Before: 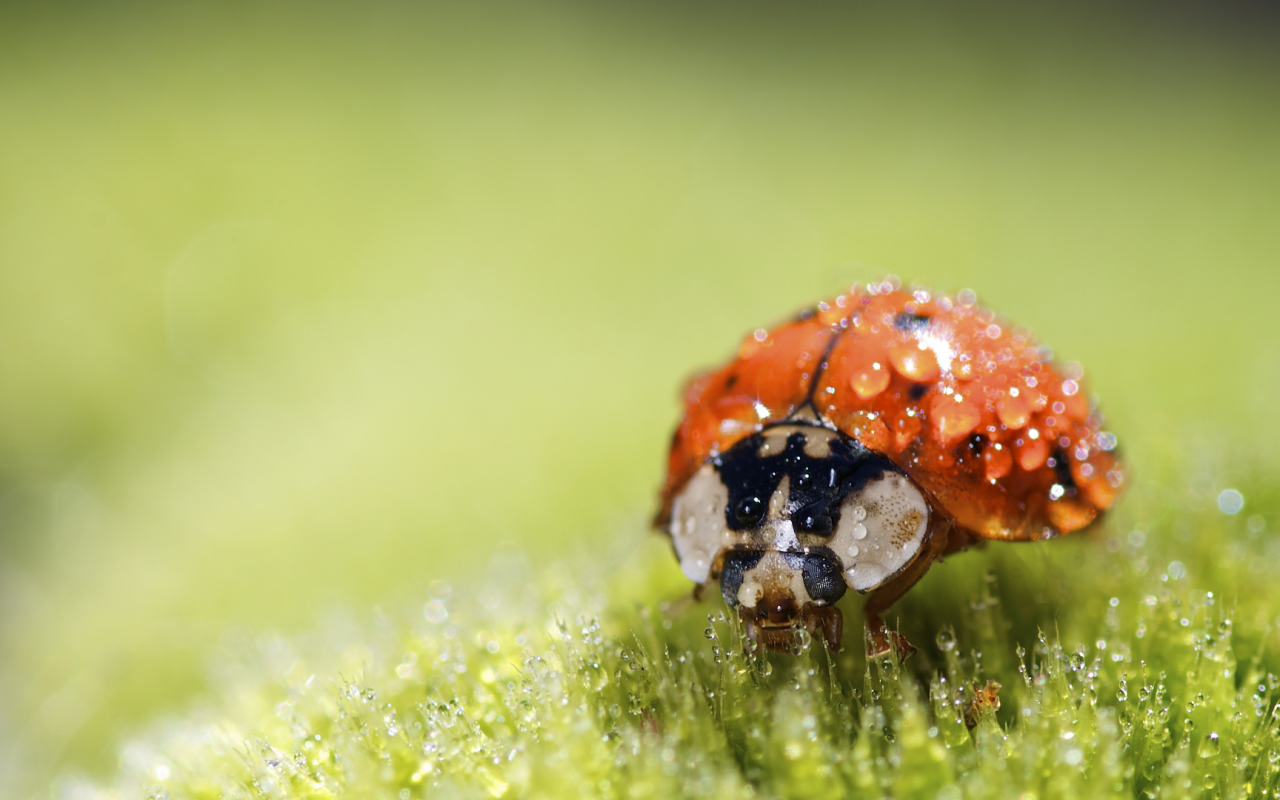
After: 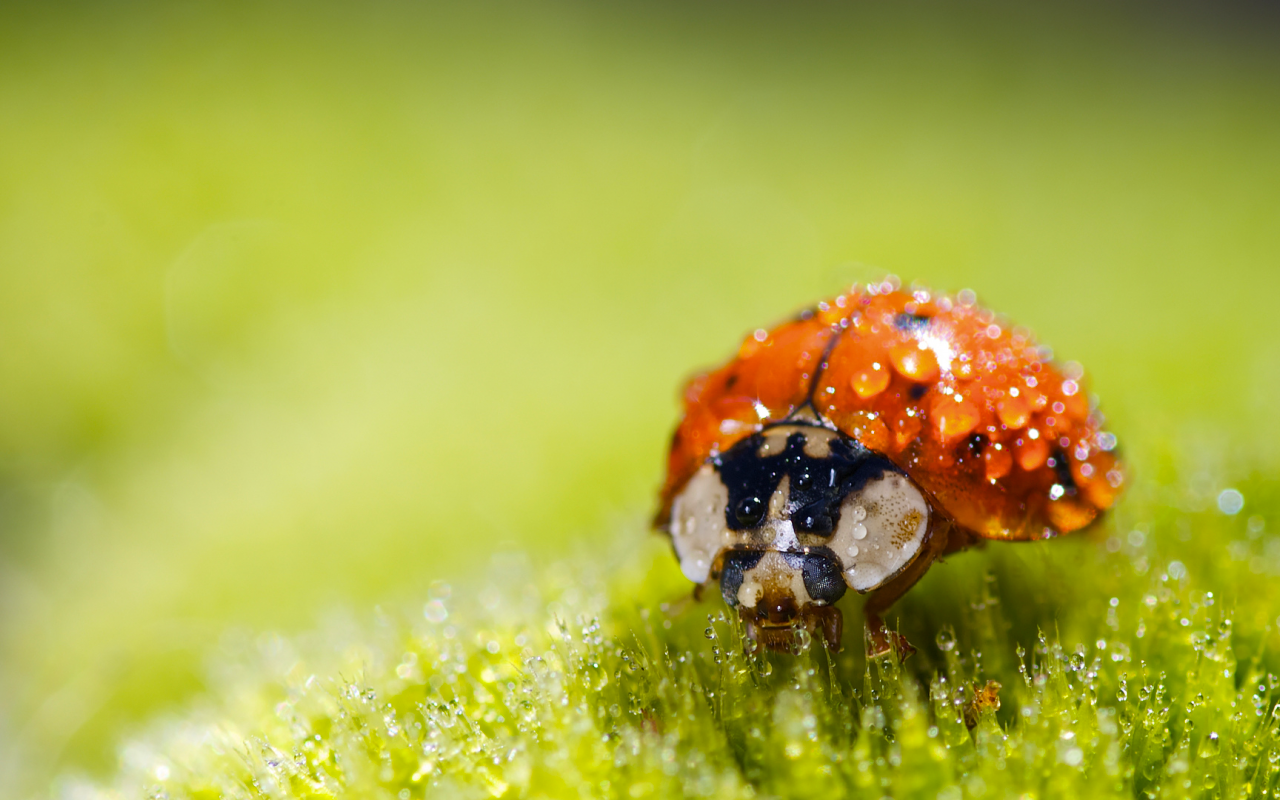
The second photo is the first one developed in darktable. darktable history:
color balance rgb: perceptual saturation grading › global saturation 30.911%
